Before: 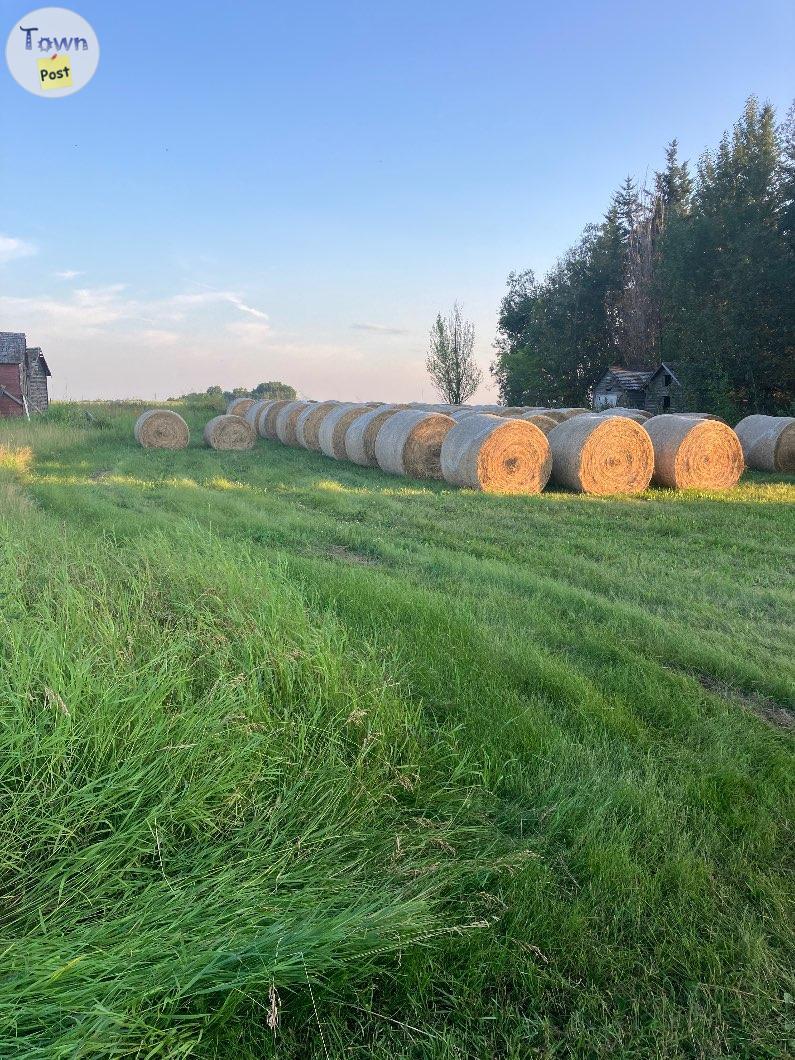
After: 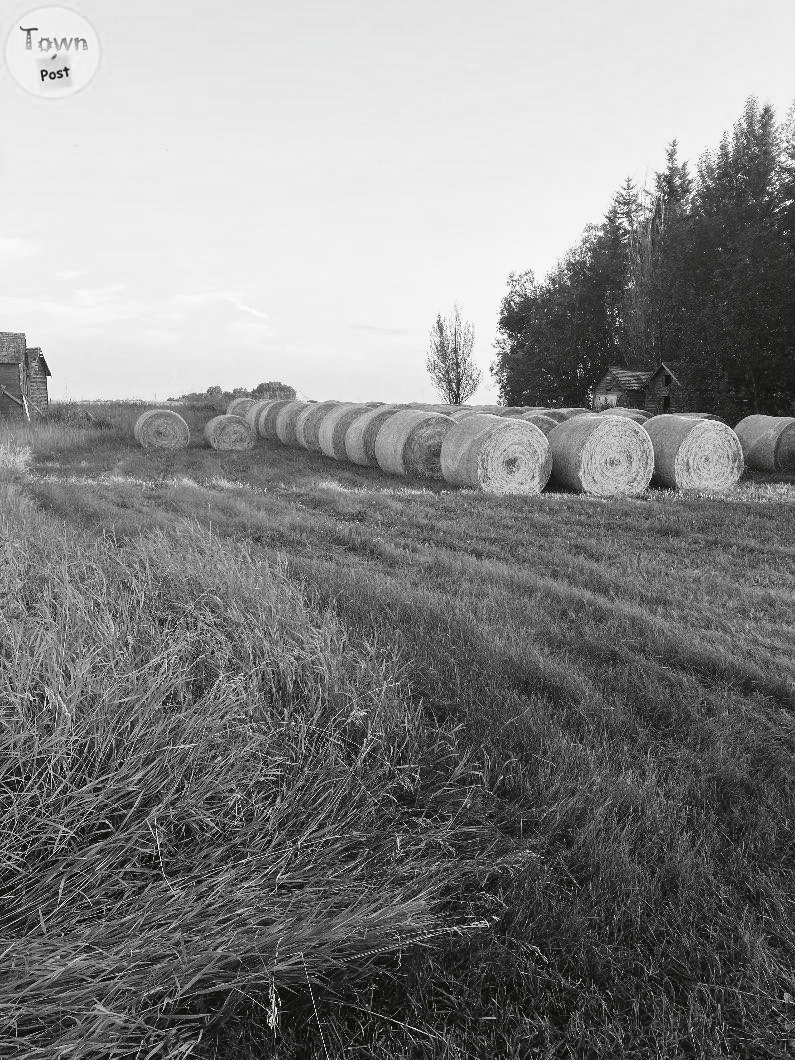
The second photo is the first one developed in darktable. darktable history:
tone curve: curves: ch0 [(0, 0) (0.003, 0.036) (0.011, 0.04) (0.025, 0.042) (0.044, 0.052) (0.069, 0.066) (0.1, 0.085) (0.136, 0.106) (0.177, 0.144) (0.224, 0.188) (0.277, 0.241) (0.335, 0.307) (0.399, 0.382) (0.468, 0.466) (0.543, 0.56) (0.623, 0.672) (0.709, 0.772) (0.801, 0.876) (0.898, 0.949) (1, 1)], preserve colors none
color look up table: target L [83.84, 85.63, 80.97, 81.69, 81.69, 75.88, 76.25, 57.35, 53.98, 42.78, 39.9, 43.46, 23.52, 1.645, 200.09, 69.61, 61.7, 65.49, 42.78, 48.84, 56.83, 44.41, 29.29, 34.03, 27.53, 95.14, 89.53, 86.7, 79.88, 81.93, 74.91, 84.2, 67.74, 80.97, 50.17, 83.84, 70.35, 74.05, 54.76, 45.09, 38.24, 44, 39.9, 25.76, 93.75, 83.12, 66.24, 77.58, 44.82], target a [-0.002, 0, 0, 0.001, 0.001, 0, 0, 0.001, 0.001, 0, 0, 0.001, 0, -0.153, 0, 0, 0.001, 0, 0, 0.001, 0.001, 0, 0, 0.001, 0, -0.002, -0.002, -0.003, 0, 0.001, 0.001, 0, 0.001, 0, 0.001, -0.002, 0, 0, 0.001, 0.001, 0, 0.001, 0, 0, -0.003, -0.001, 0.001, 0.001, 0], target b [0.024, 0.002, 0.002, 0.001 ×4, -0.005, -0.004, 0, -0.001, -0.005, -0.003, 1.891, 0, 0.001, -0.005, 0.001, 0, -0.005, -0.005, 0, -0.001, -0.004, -0.001, 0.024, 0.025, 0.025, 0.002, -0.006, -0.006, 0.002, -0.005, 0.002, -0.005, 0.024, 0.001, 0.001, -0.005, -0.005, -0.001, -0.004, -0.001, -0.001, 0.024, 0.002, -0.005, -0.006, 0], num patches 49
